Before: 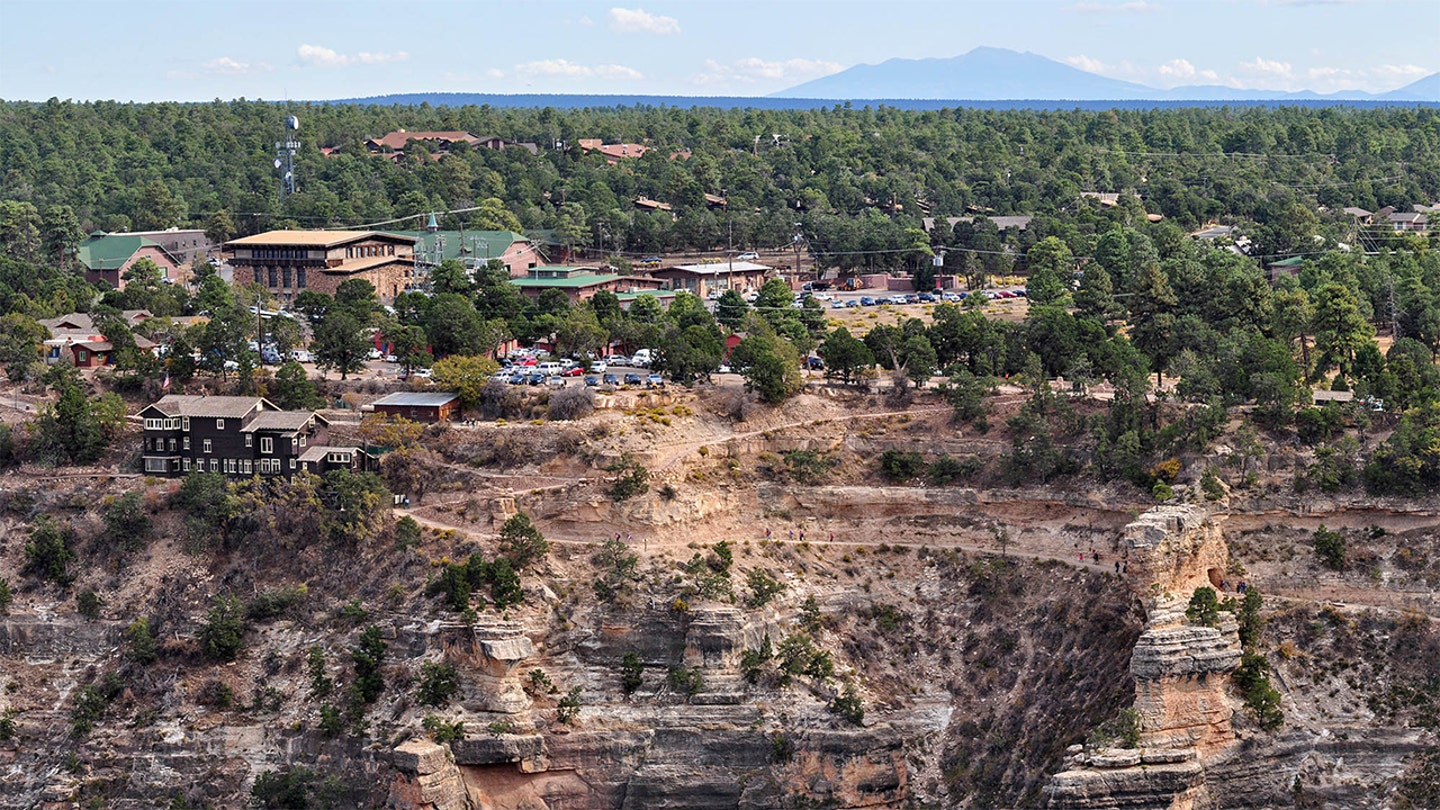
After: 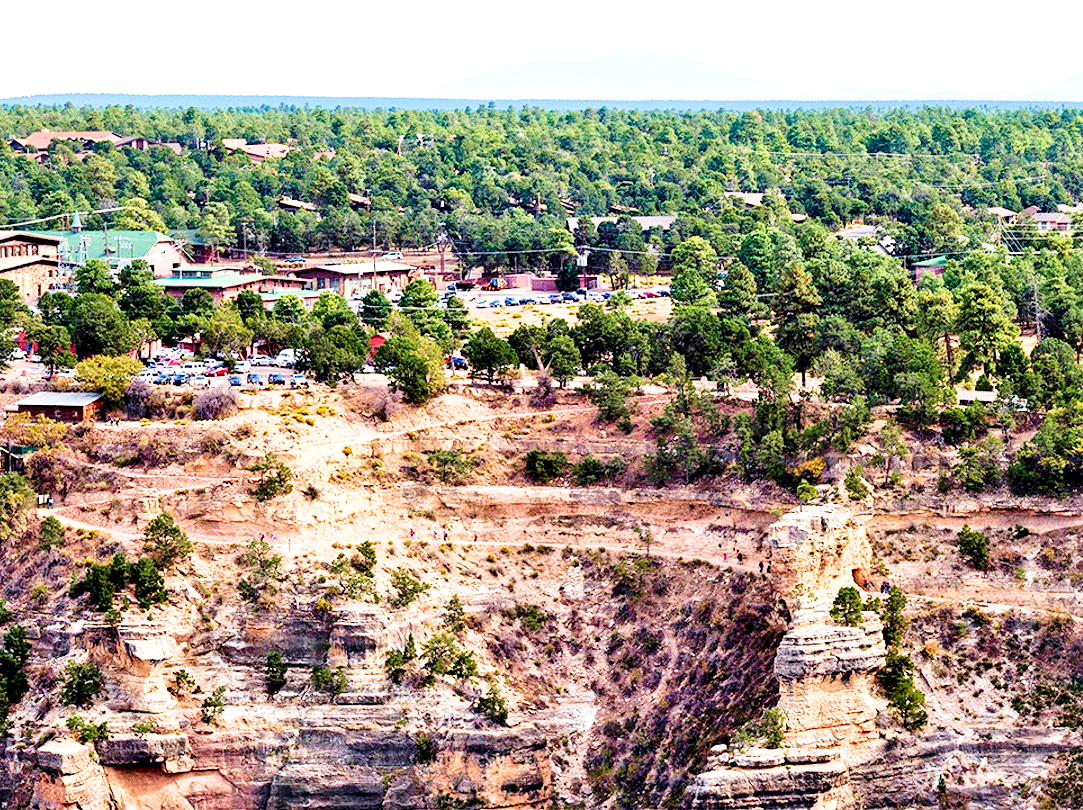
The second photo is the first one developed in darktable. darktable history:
velvia: strength 75%
base curve: curves: ch0 [(0, 0) (0.028, 0.03) (0.121, 0.232) (0.46, 0.748) (0.859, 0.968) (1, 1)], preserve colors none
exposure: black level correction 0.012, exposure 0.695 EV, compensate highlight preservation false
crop and rotate: left 24.771%
